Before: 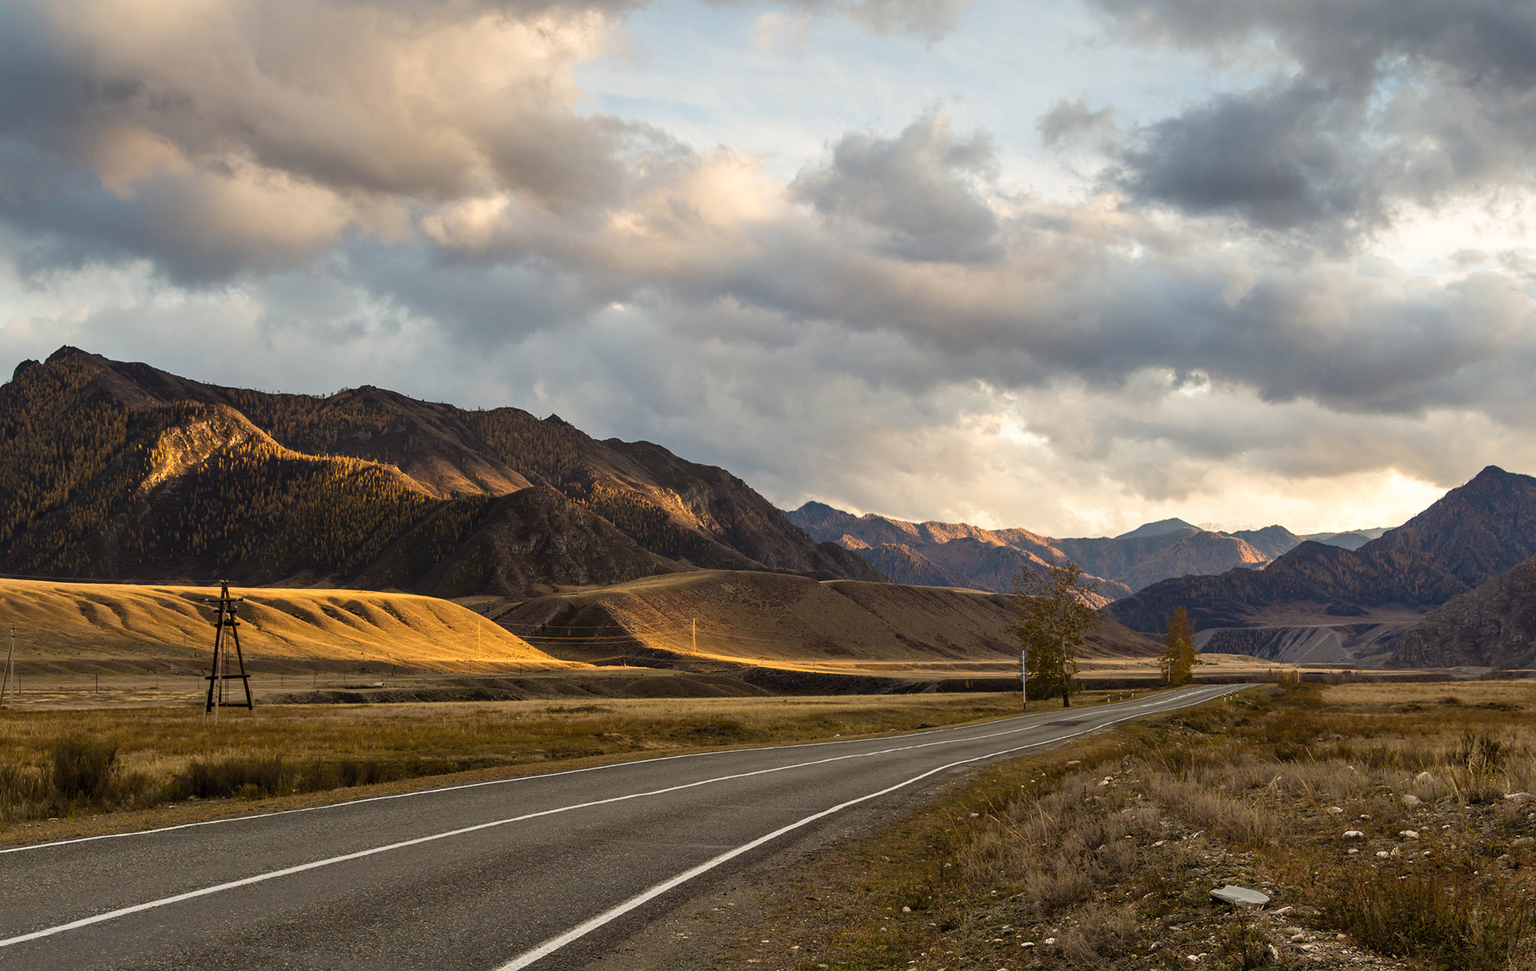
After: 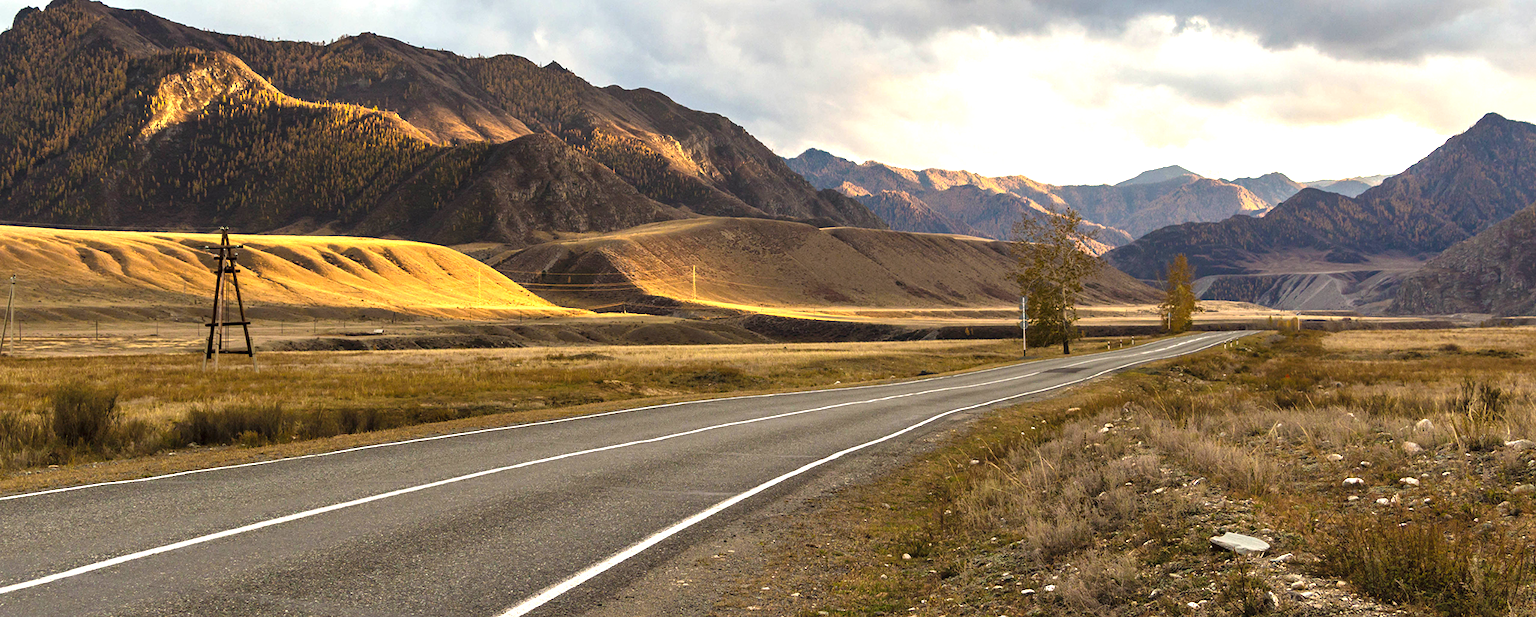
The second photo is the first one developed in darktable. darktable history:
tone equalizer: on, module defaults
crop and rotate: top 36.435%
exposure: black level correction 0, exposure 1.1 EV, compensate highlight preservation false
